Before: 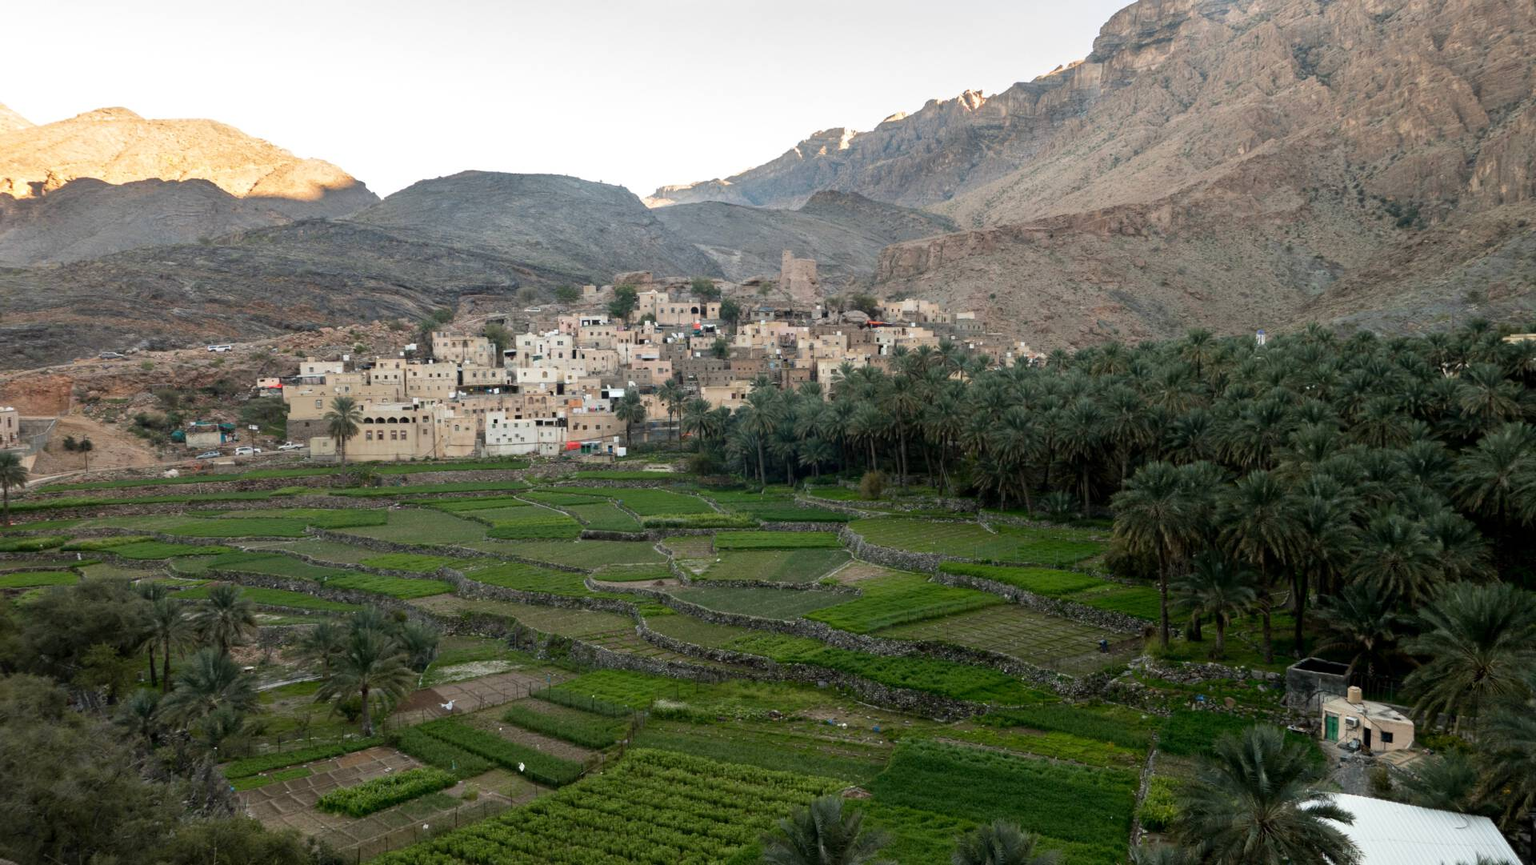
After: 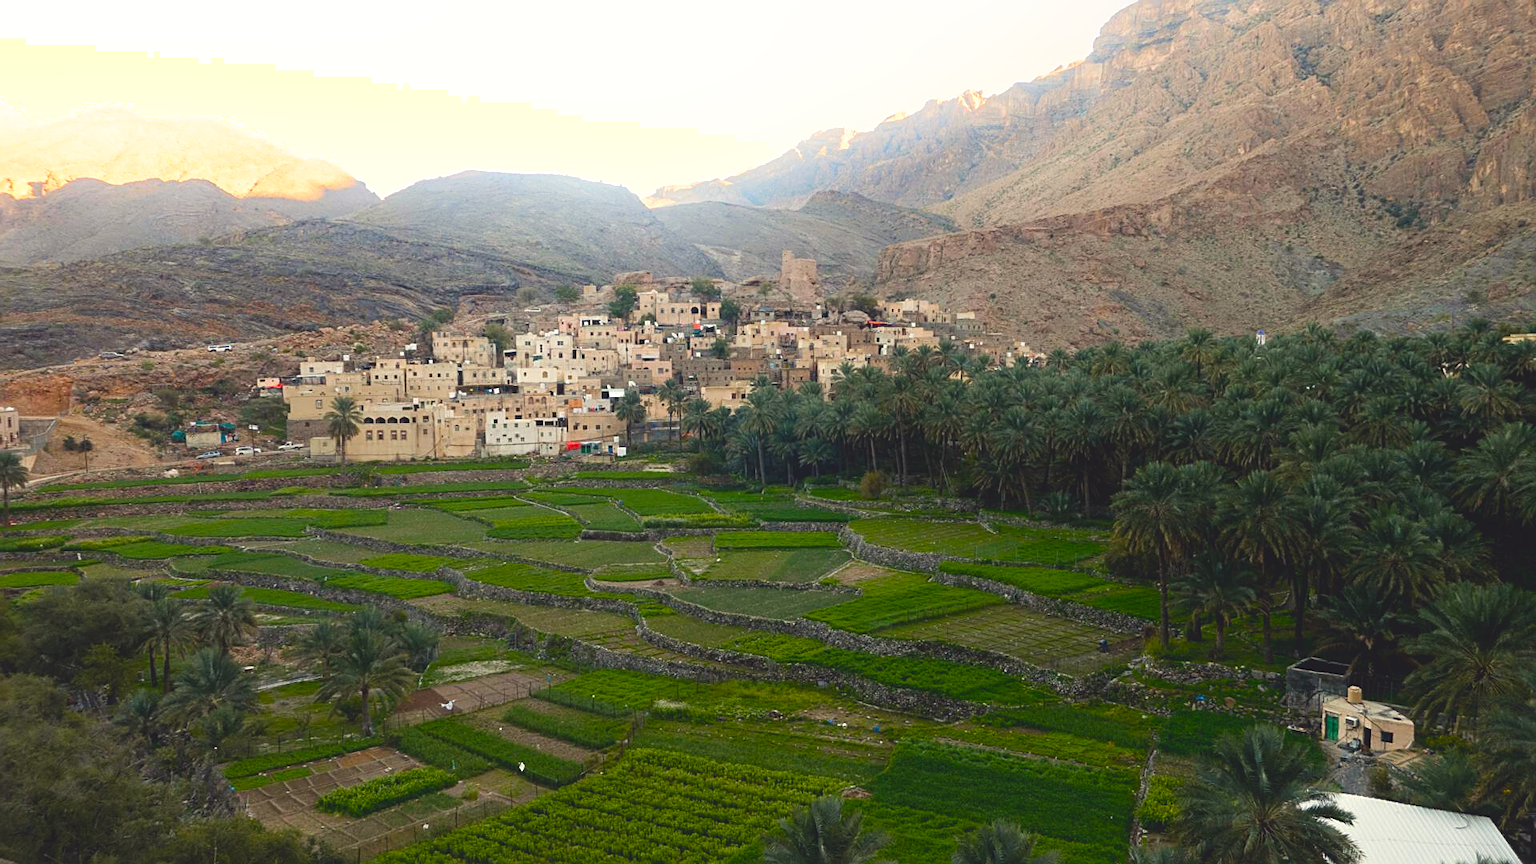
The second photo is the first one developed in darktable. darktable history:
sharpen: on, module defaults
color balance rgb: shadows lift › chroma 3%, shadows lift › hue 280.8°, power › hue 330°, highlights gain › chroma 3%, highlights gain › hue 75.6°, global offset › luminance 1.5%, perceptual saturation grading › global saturation 20%, perceptual saturation grading › highlights -25%, perceptual saturation grading › shadows 50%, global vibrance 30%
shadows and highlights: shadows -21.3, highlights 100, soften with gaussian
